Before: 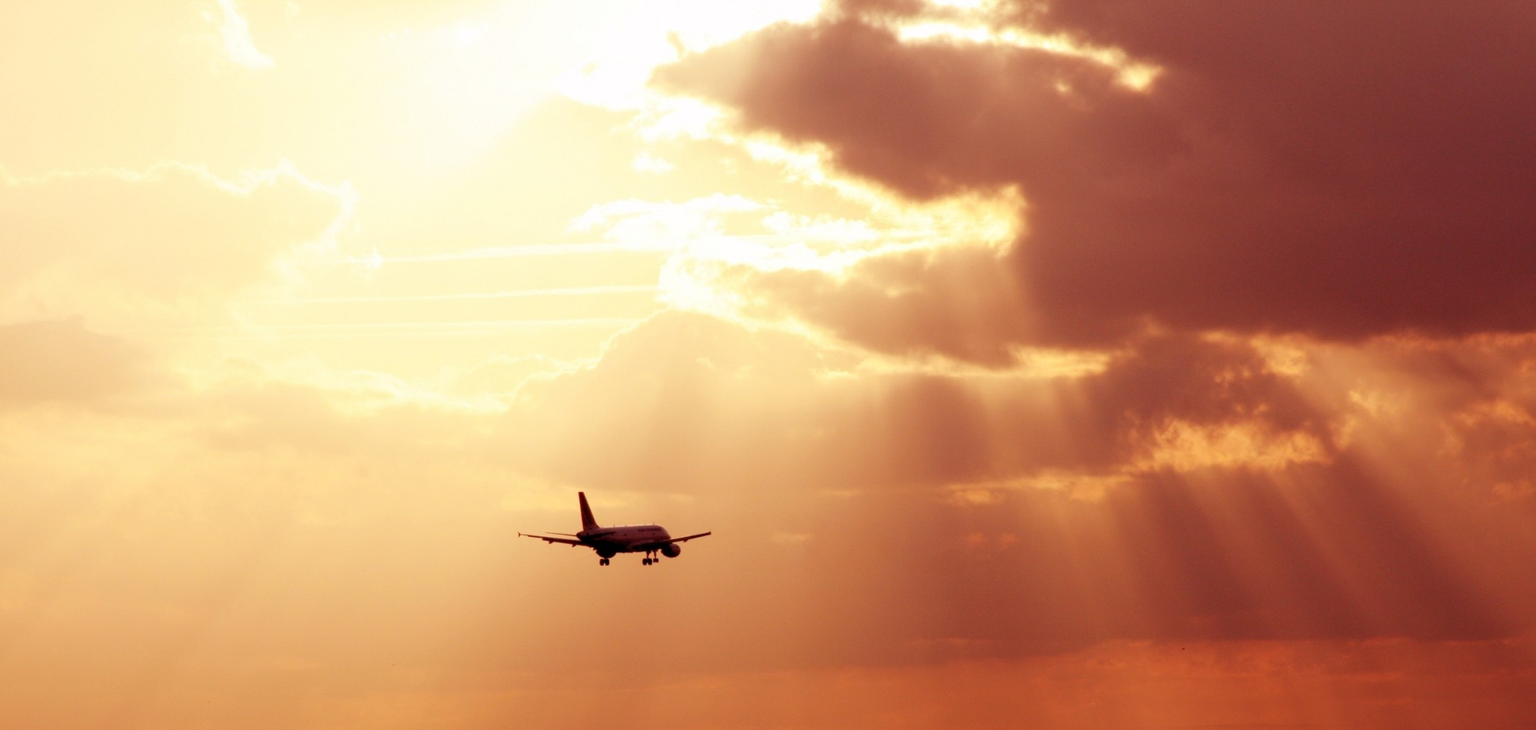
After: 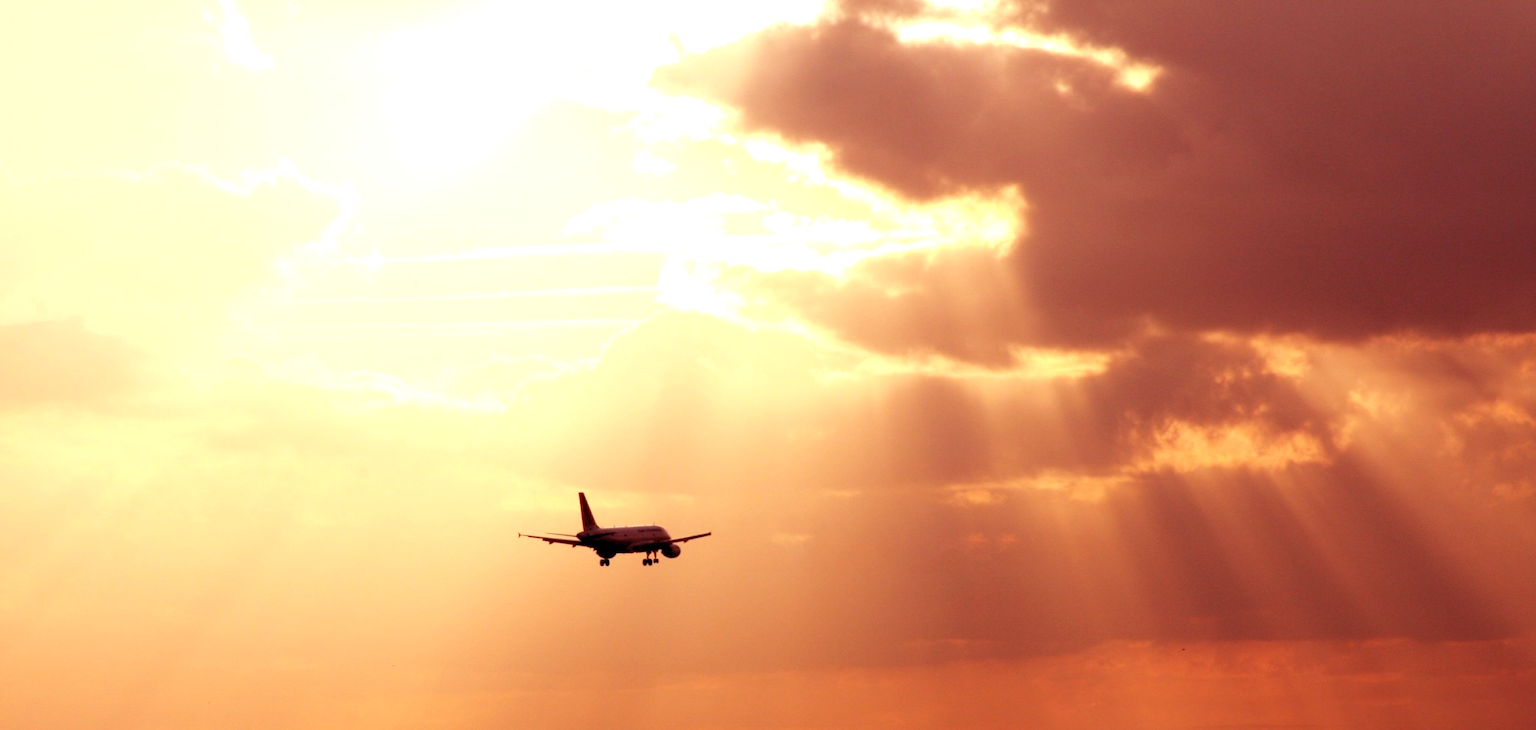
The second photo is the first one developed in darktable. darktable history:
tone equalizer: -8 EV -0.413 EV, -7 EV -0.359 EV, -6 EV -0.363 EV, -5 EV -0.196 EV, -3 EV 0.228 EV, -2 EV 0.334 EV, -1 EV 0.403 EV, +0 EV 0.4 EV
